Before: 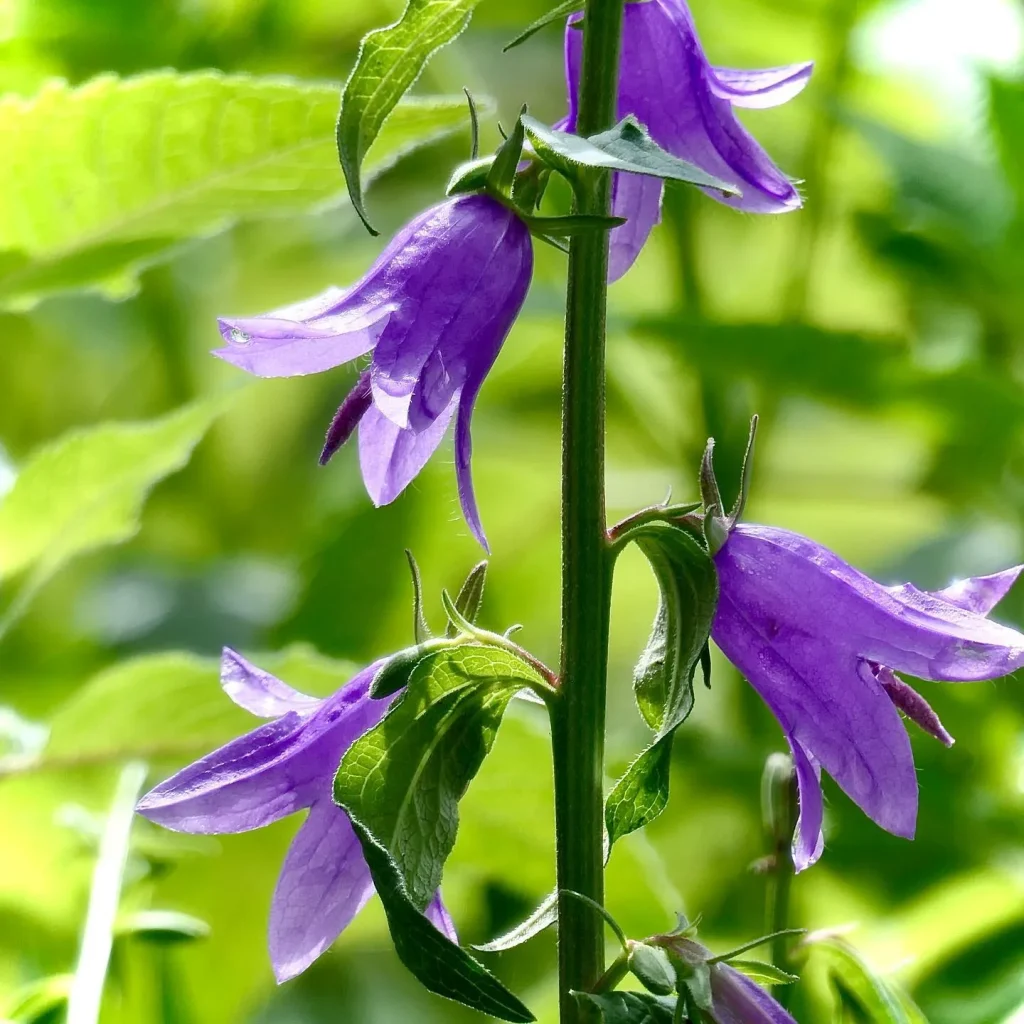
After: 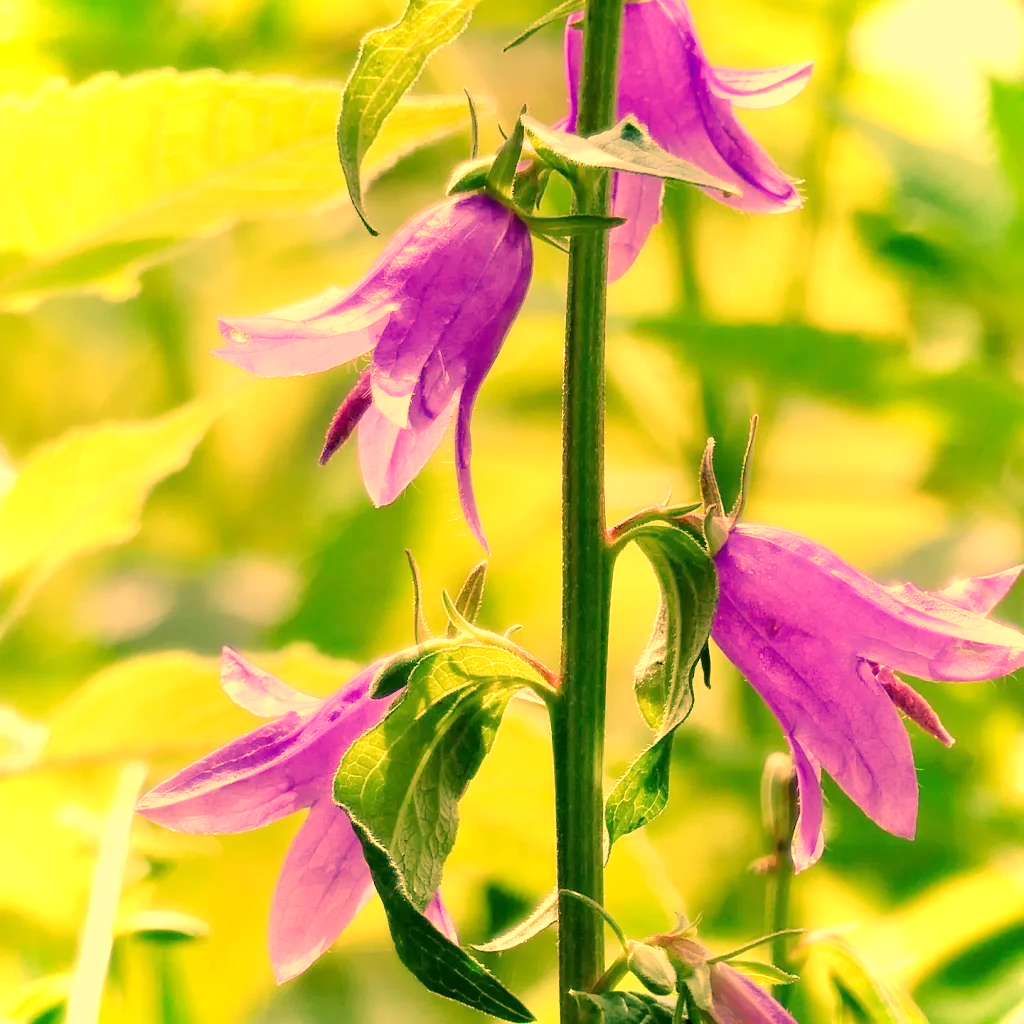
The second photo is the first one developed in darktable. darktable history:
tone curve: curves: ch0 [(0, 0) (0.26, 0.424) (0.417, 0.585) (1, 1)]
white balance: red 1.467, blue 0.684
